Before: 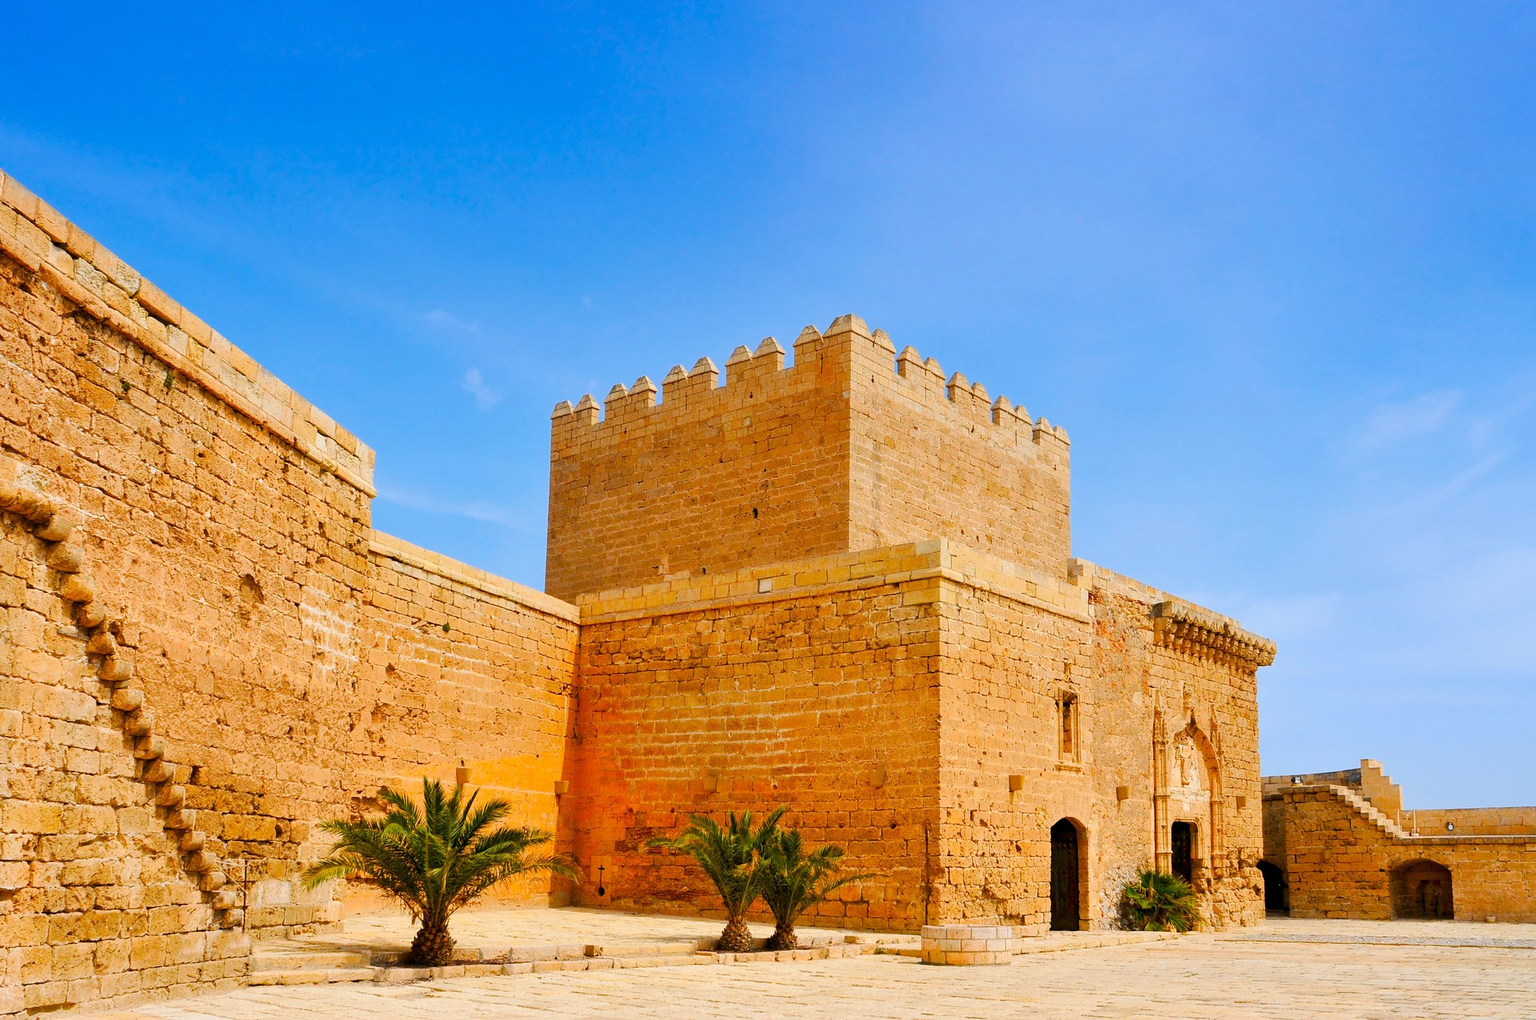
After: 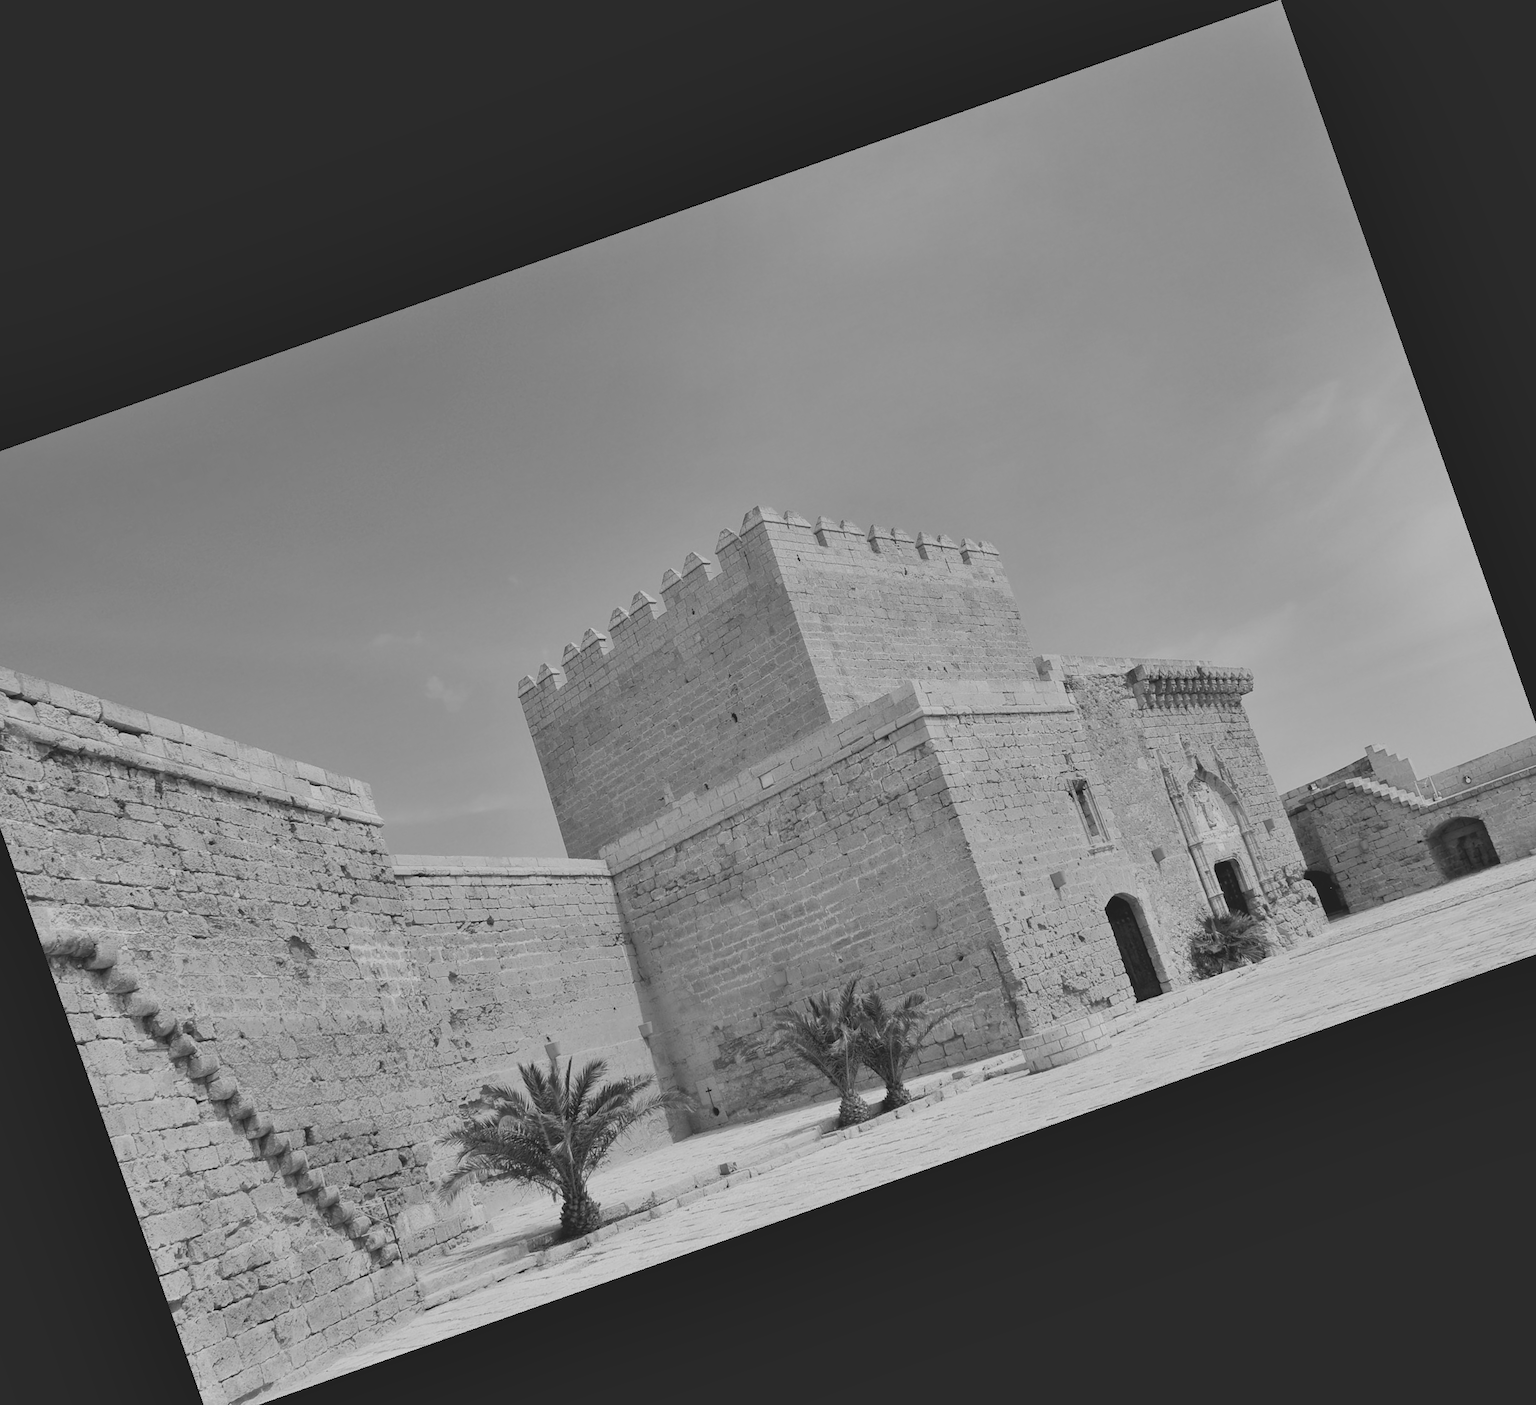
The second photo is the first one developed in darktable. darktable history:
shadows and highlights: shadows 40, highlights -54, highlights color adjustment 46%, low approximation 0.01, soften with gaussian
contrast brightness saturation: contrast -0.26, saturation -0.43
monochrome: on, module defaults
crop and rotate: angle 19.43°, left 6.812%, right 4.125%, bottom 1.087%
